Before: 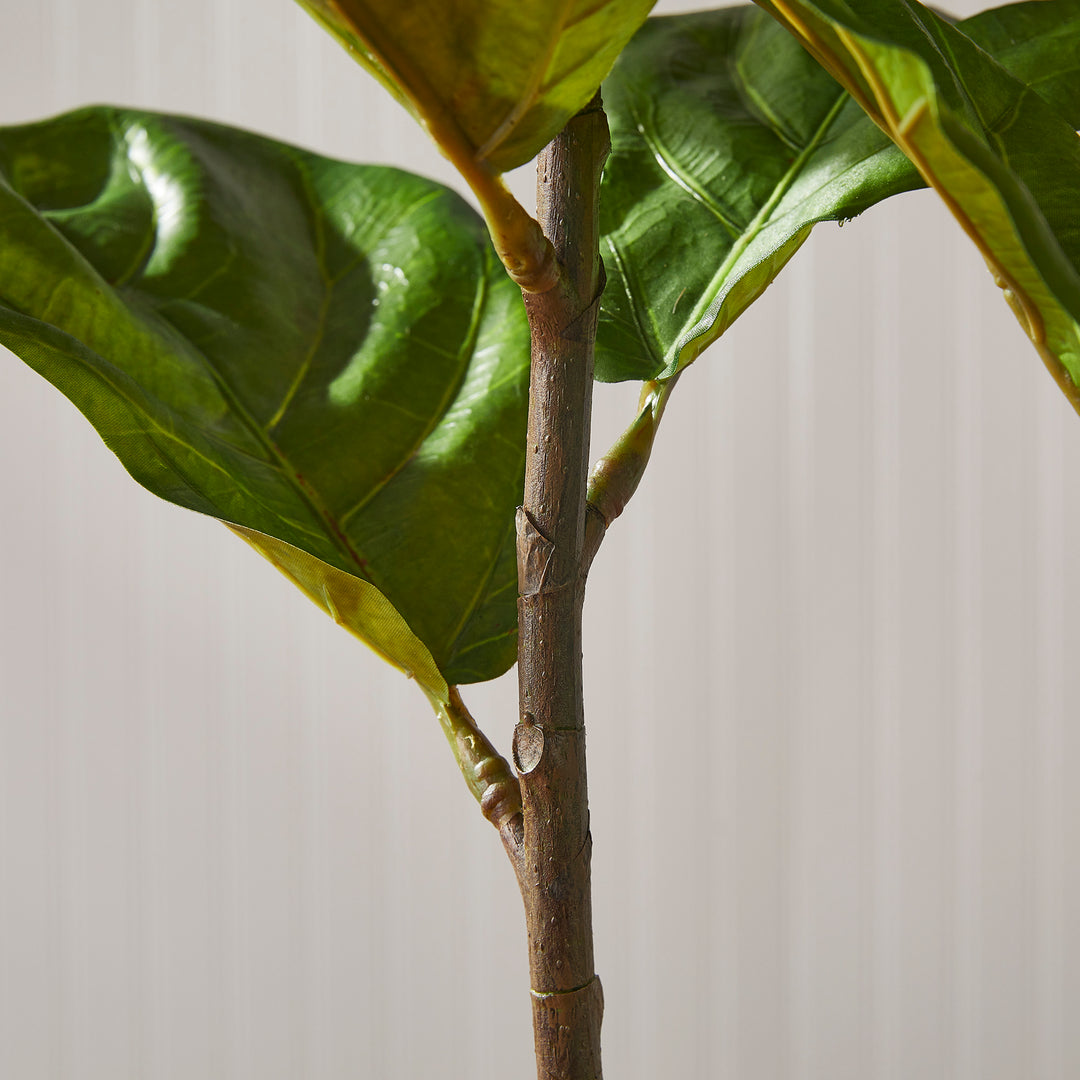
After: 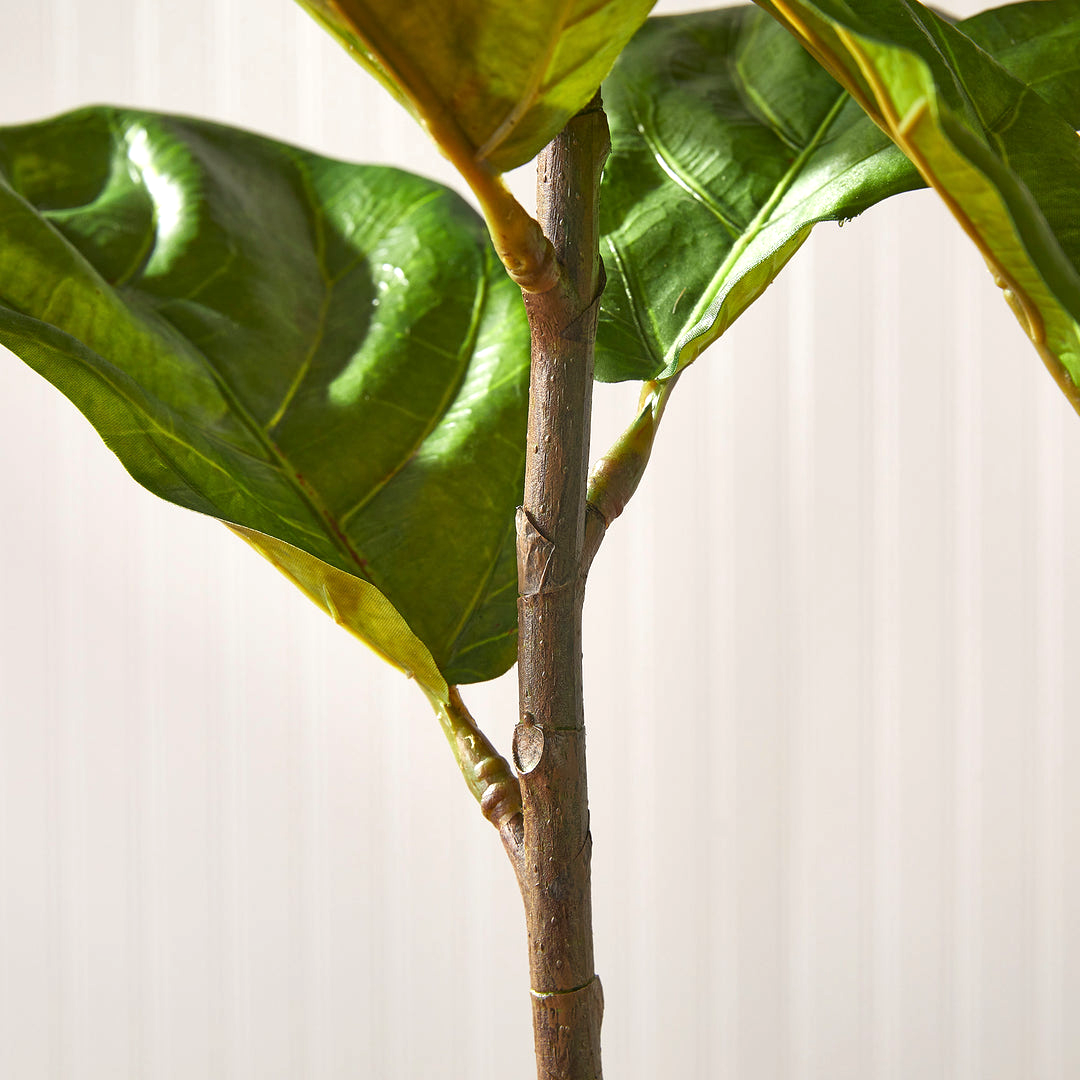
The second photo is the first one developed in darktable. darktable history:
exposure: exposure 0.6 EV, compensate highlight preservation false
local contrast: mode bilateral grid, contrast 10, coarseness 25, detail 110%, midtone range 0.2
